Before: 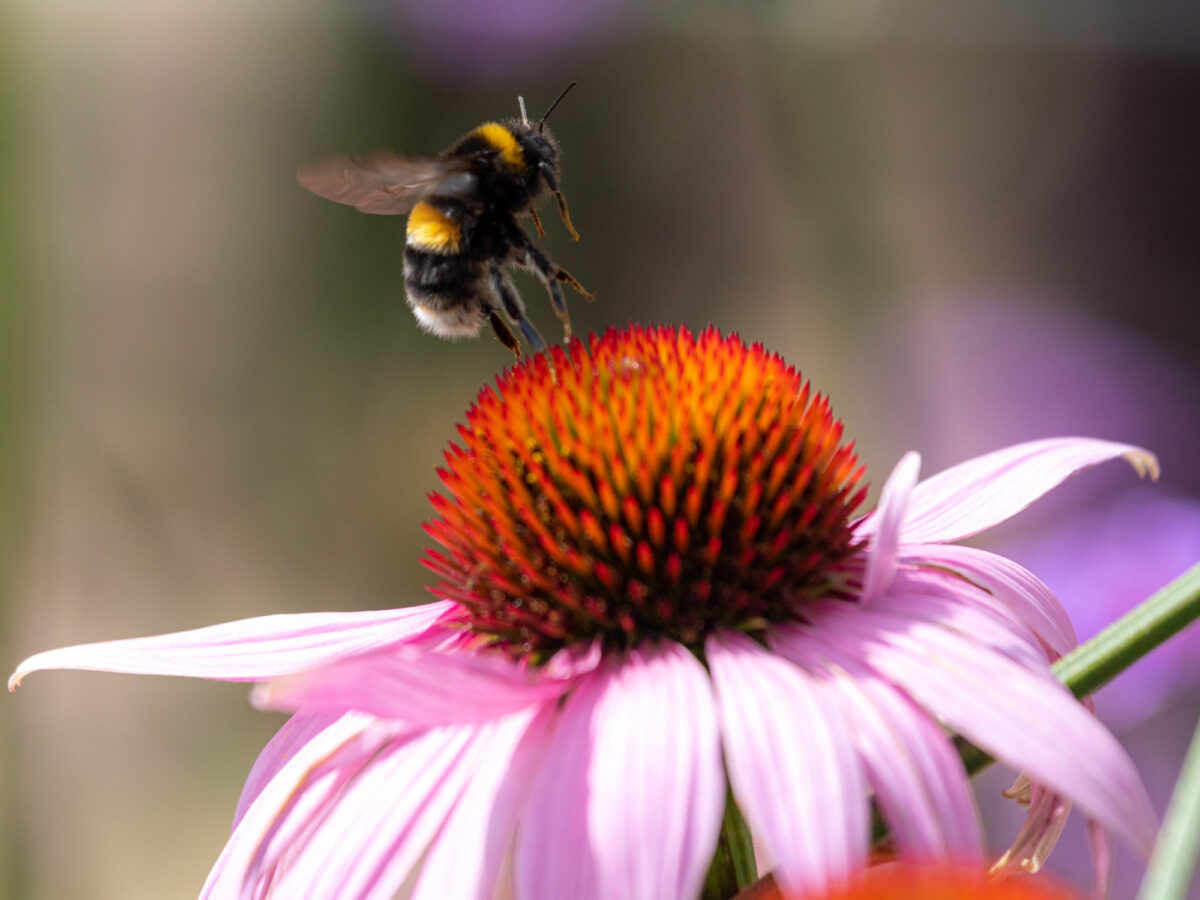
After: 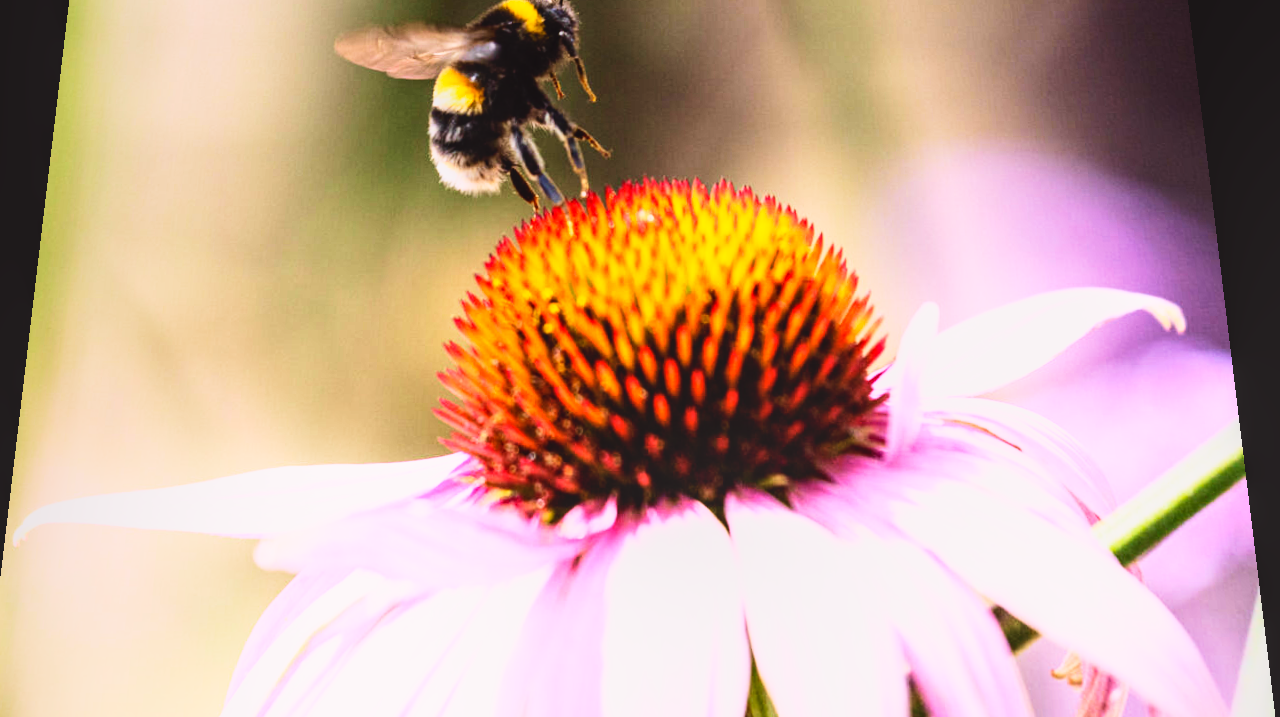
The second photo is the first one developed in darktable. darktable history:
local contrast: detail 110%
white balance: red 1.004, blue 1.024
rotate and perspective: rotation 0.128°, lens shift (vertical) -0.181, lens shift (horizontal) -0.044, shear 0.001, automatic cropping off
velvia: on, module defaults
base curve: curves: ch0 [(0, 0) (0.007, 0.004) (0.027, 0.03) (0.046, 0.07) (0.207, 0.54) (0.442, 0.872) (0.673, 0.972) (1, 1)], preserve colors none
tone curve: curves: ch0 [(0.003, 0.029) (0.202, 0.232) (0.46, 0.56) (0.611, 0.739) (0.843, 0.941) (1, 0.99)]; ch1 [(0, 0) (0.35, 0.356) (0.45, 0.453) (0.508, 0.515) (0.617, 0.601) (1, 1)]; ch2 [(0, 0) (0.456, 0.469) (0.5, 0.5) (0.556, 0.566) (0.635, 0.642) (1, 1)], color space Lab, independent channels, preserve colors none
crop and rotate: left 1.814%, top 12.818%, right 0.25%, bottom 9.225%
